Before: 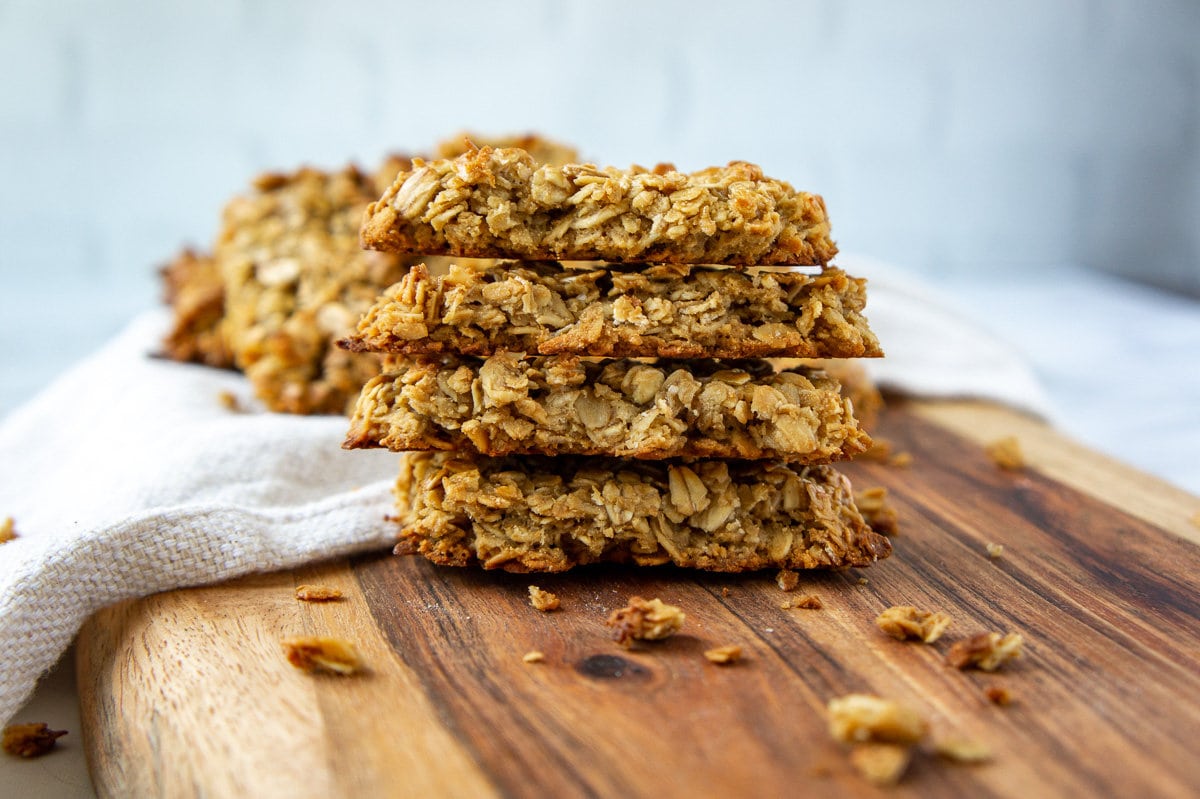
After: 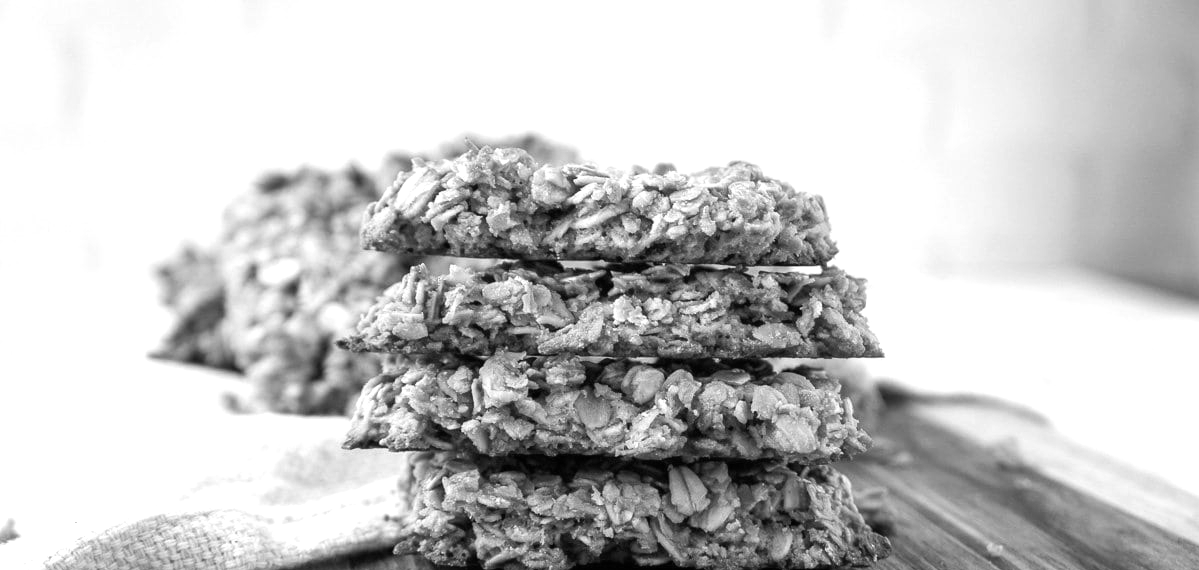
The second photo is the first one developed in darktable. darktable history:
crop: bottom 28.576%
exposure: black level correction 0, exposure 0.5 EV, compensate exposure bias true, compensate highlight preservation false
monochrome: a 2.21, b -1.33, size 2.2
